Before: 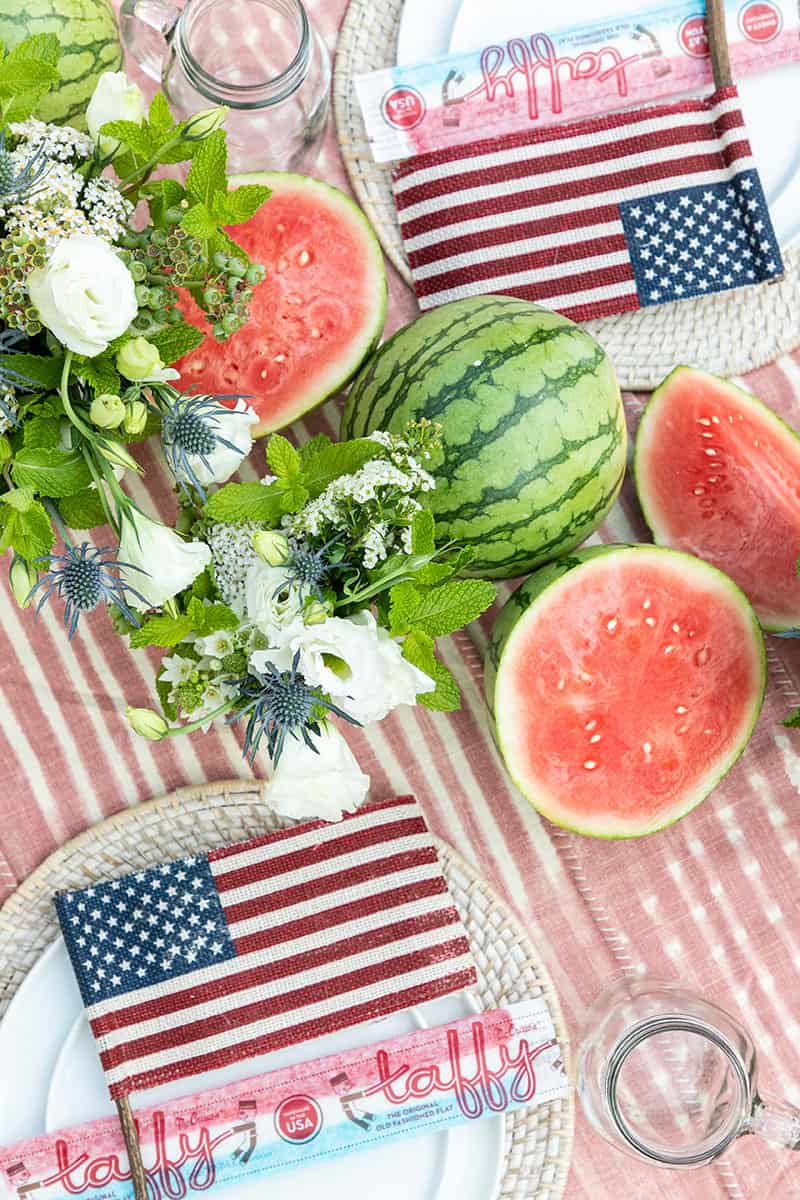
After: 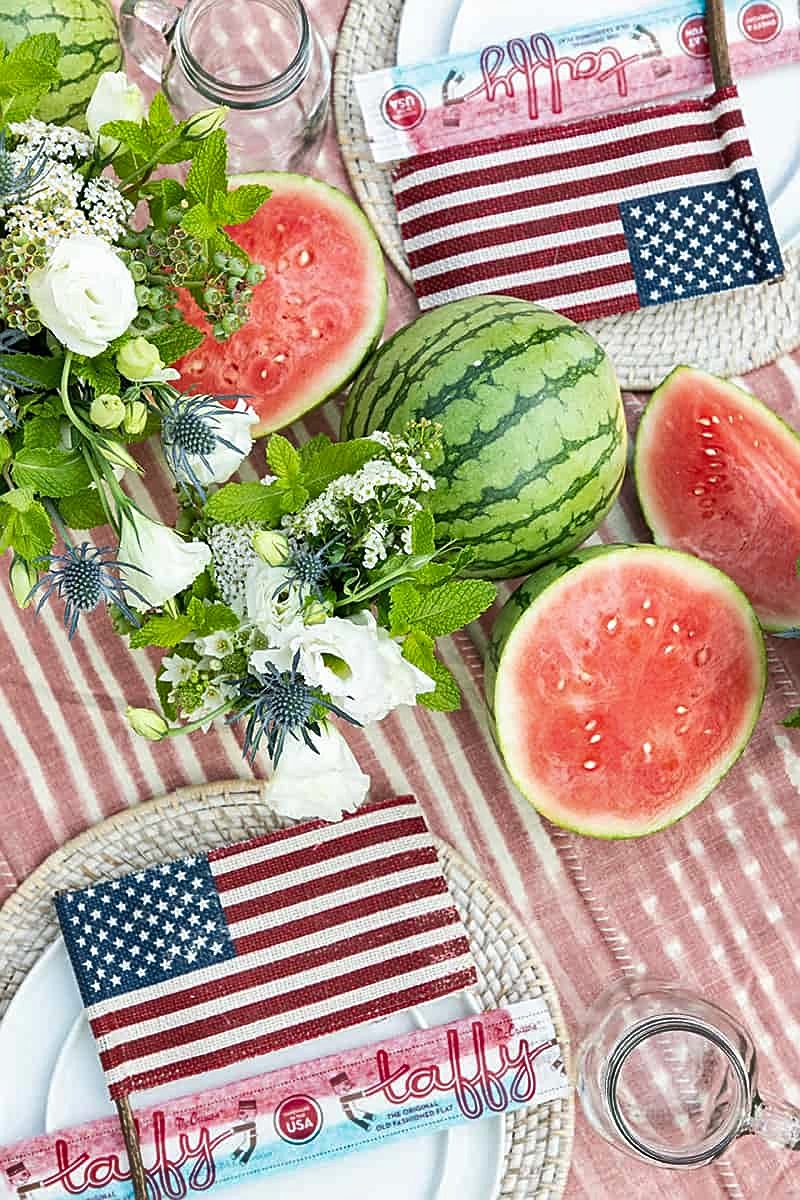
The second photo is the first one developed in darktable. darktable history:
tone equalizer: on, module defaults
sharpen: on, module defaults
shadows and highlights: low approximation 0.01, soften with gaussian
